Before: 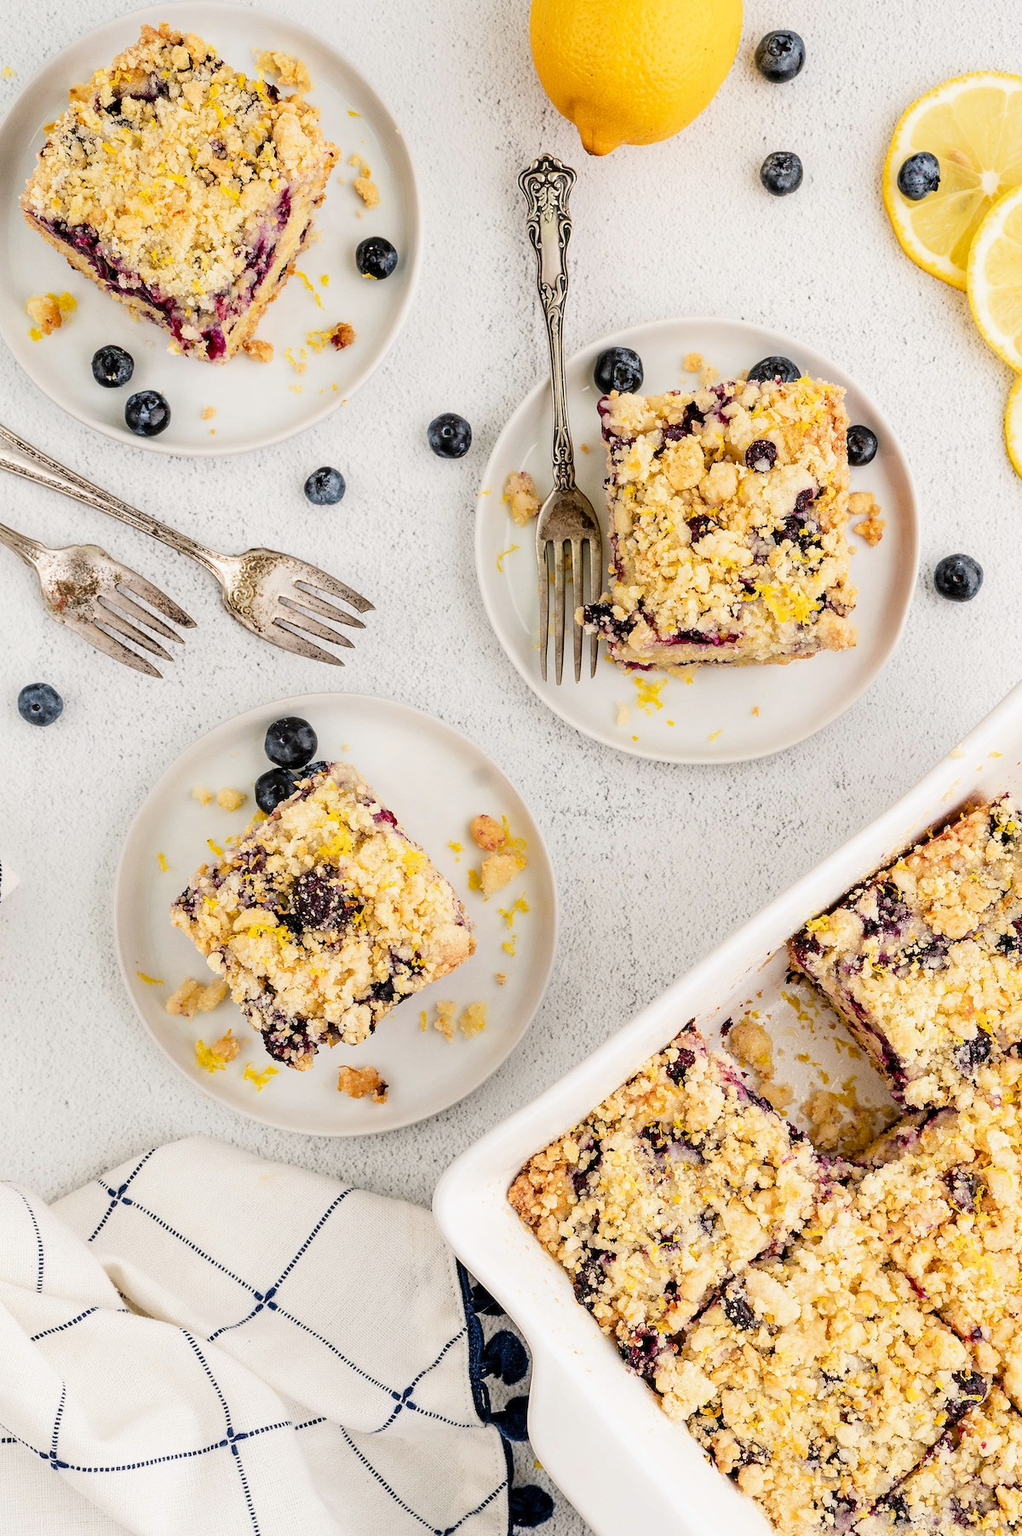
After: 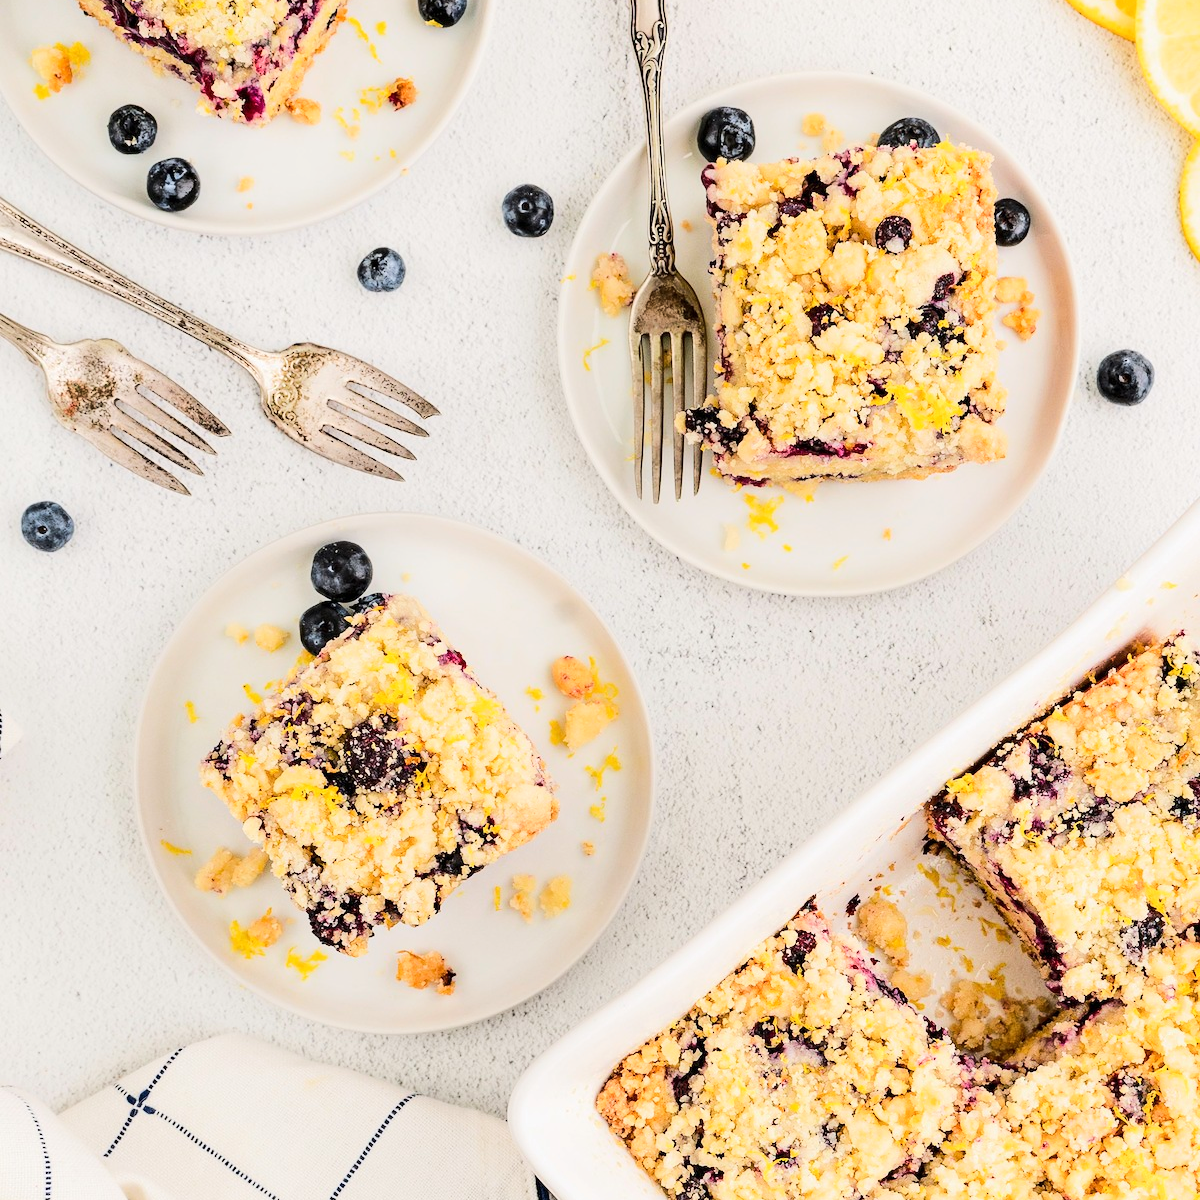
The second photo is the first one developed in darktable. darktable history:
crop: top 16.727%, bottom 16.727%
rgb curve: curves: ch0 [(0, 0) (0.284, 0.292) (0.505, 0.644) (1, 1)], compensate middle gray true
